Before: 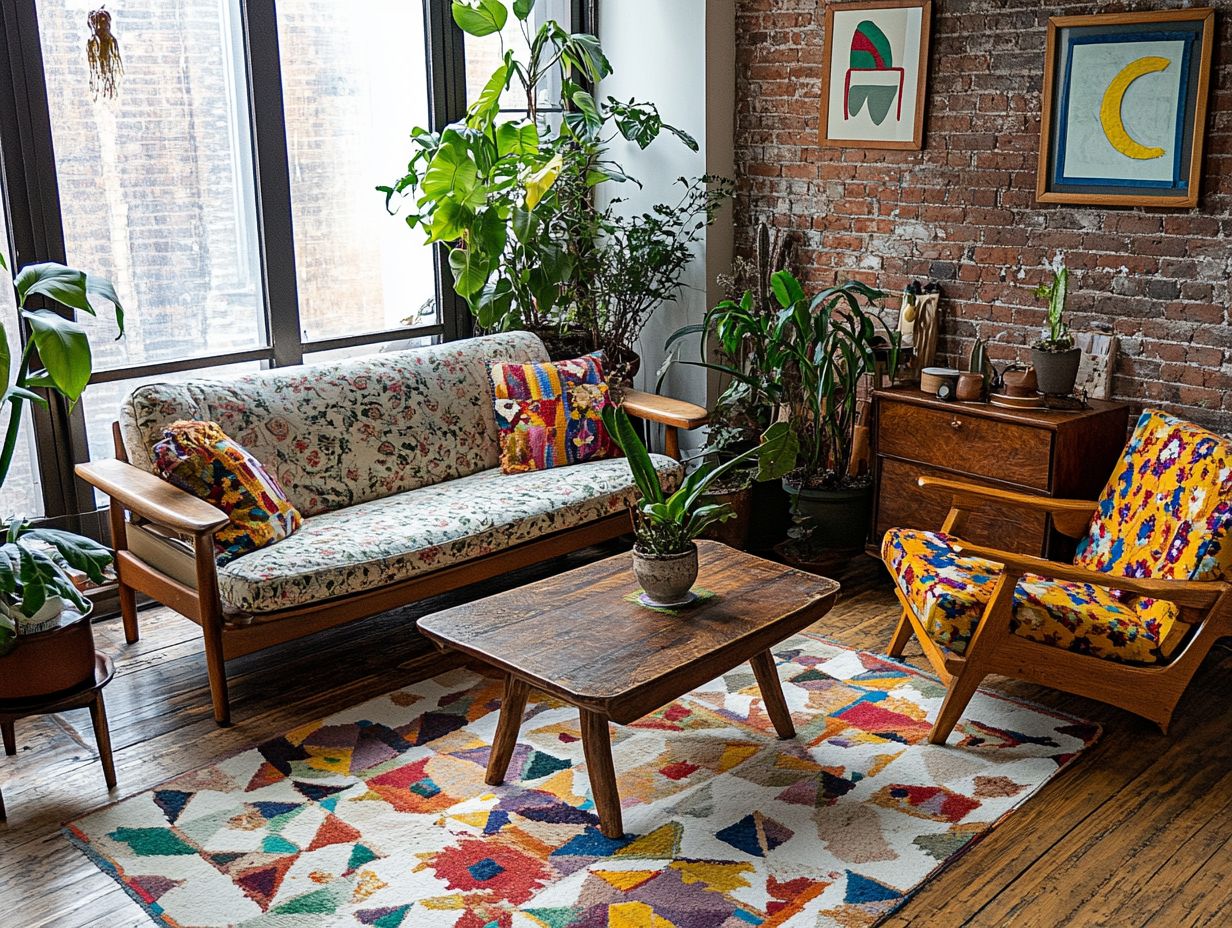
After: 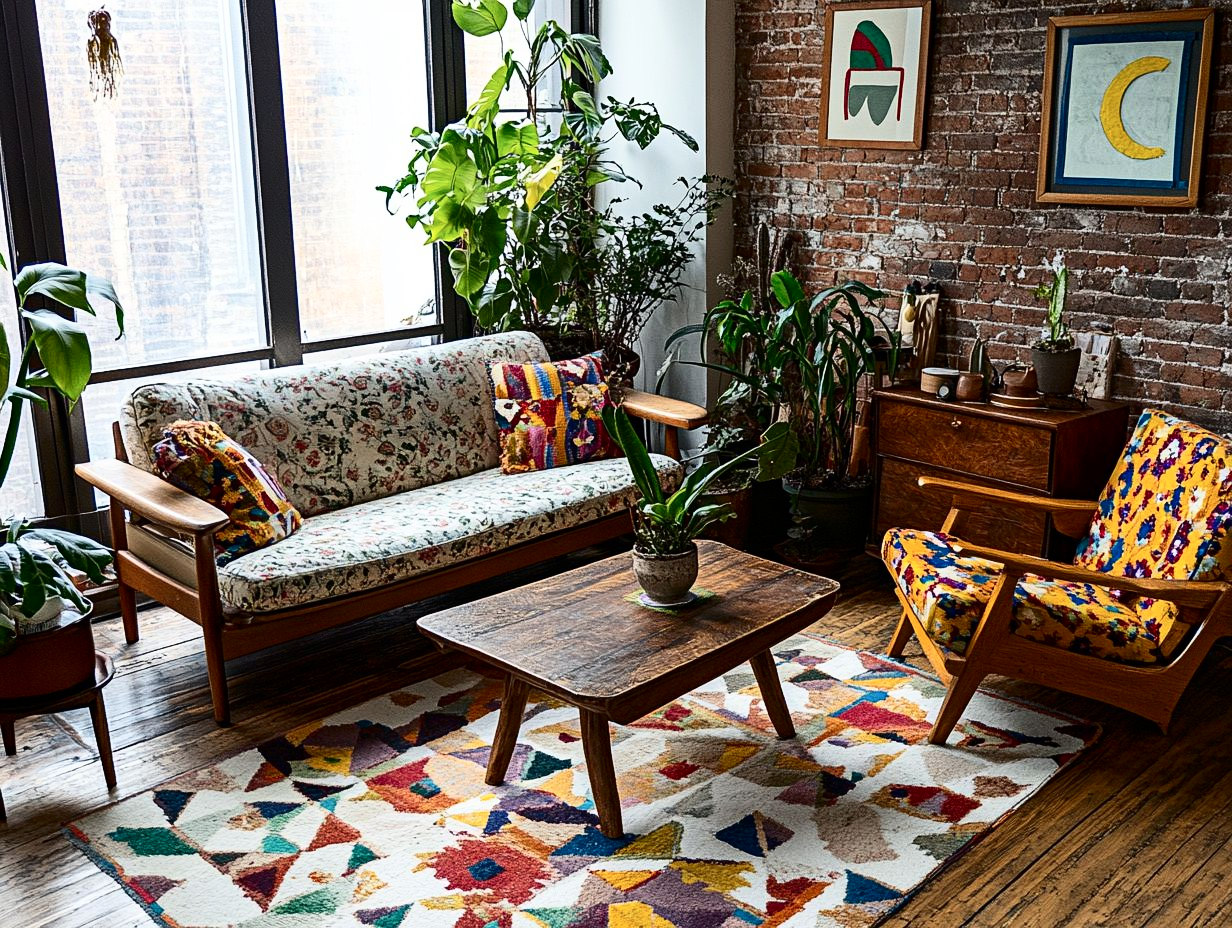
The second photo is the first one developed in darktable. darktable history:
contrast brightness saturation: contrast 0.28
exposure: compensate highlight preservation false
